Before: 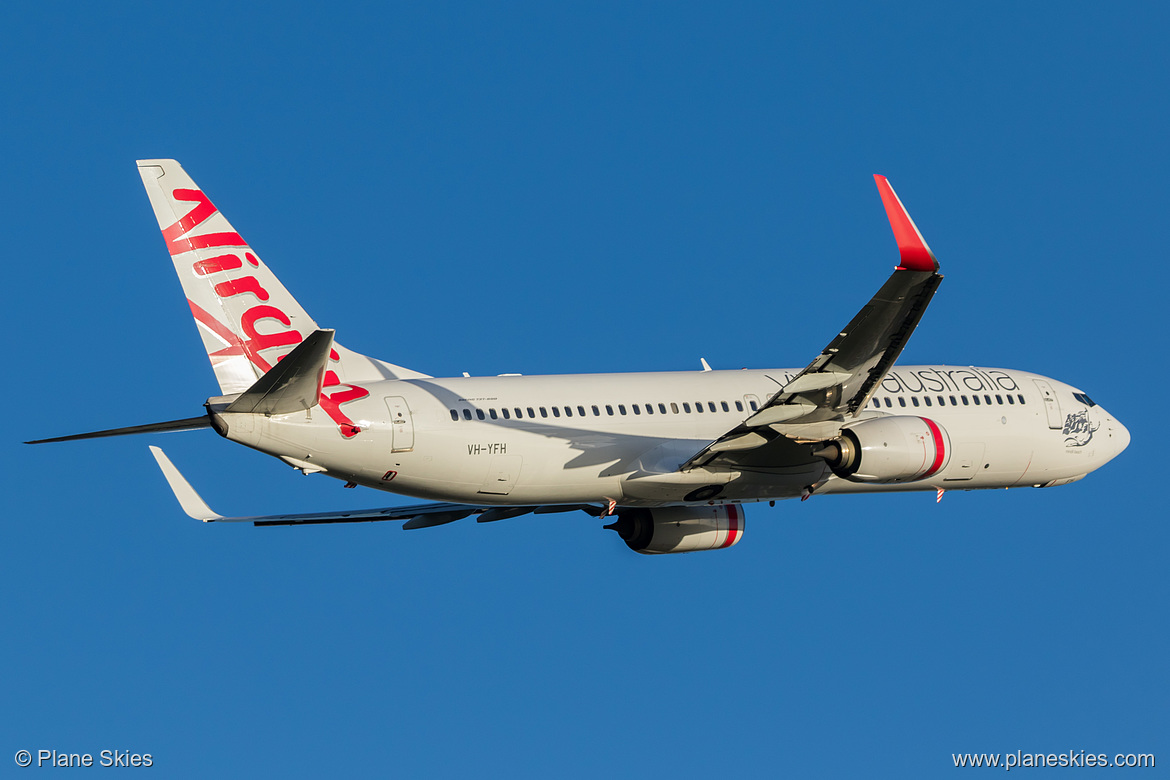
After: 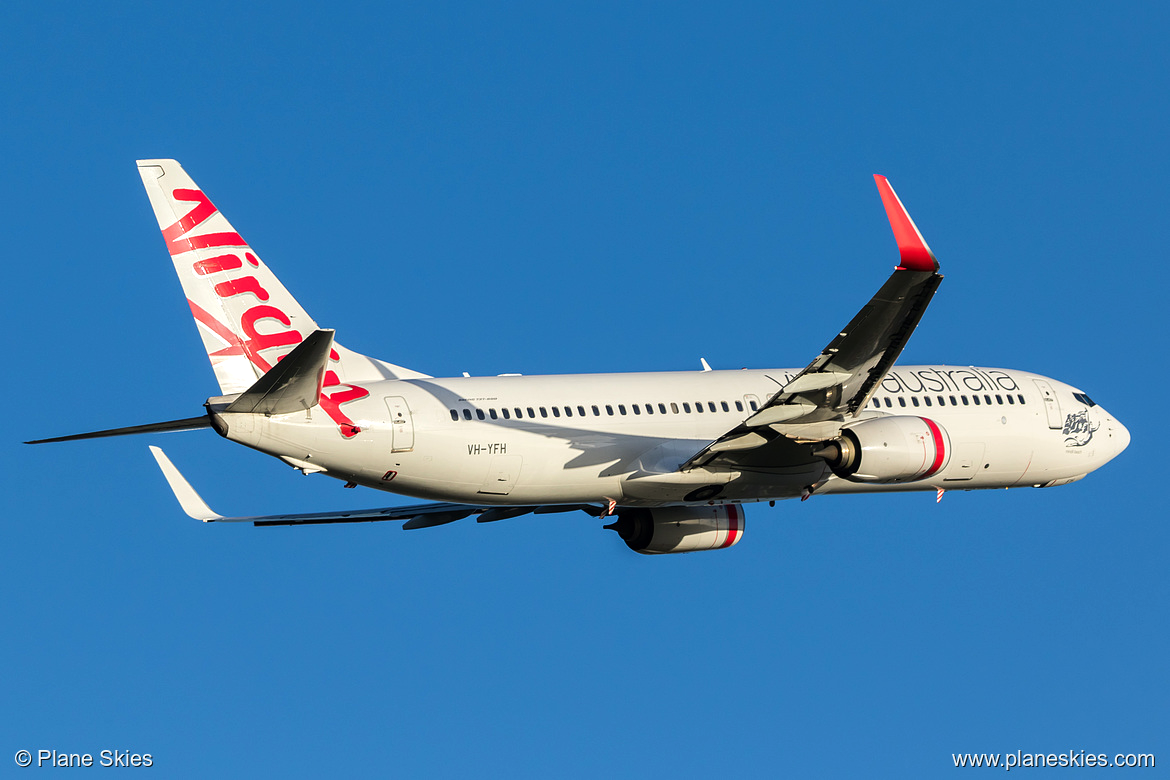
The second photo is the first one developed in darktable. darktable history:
tone equalizer: -8 EV -0.411 EV, -7 EV -0.383 EV, -6 EV -0.313 EV, -5 EV -0.22 EV, -3 EV 0.256 EV, -2 EV 0.32 EV, -1 EV 0.393 EV, +0 EV 0.423 EV, edges refinement/feathering 500, mask exposure compensation -1.57 EV, preserve details no
